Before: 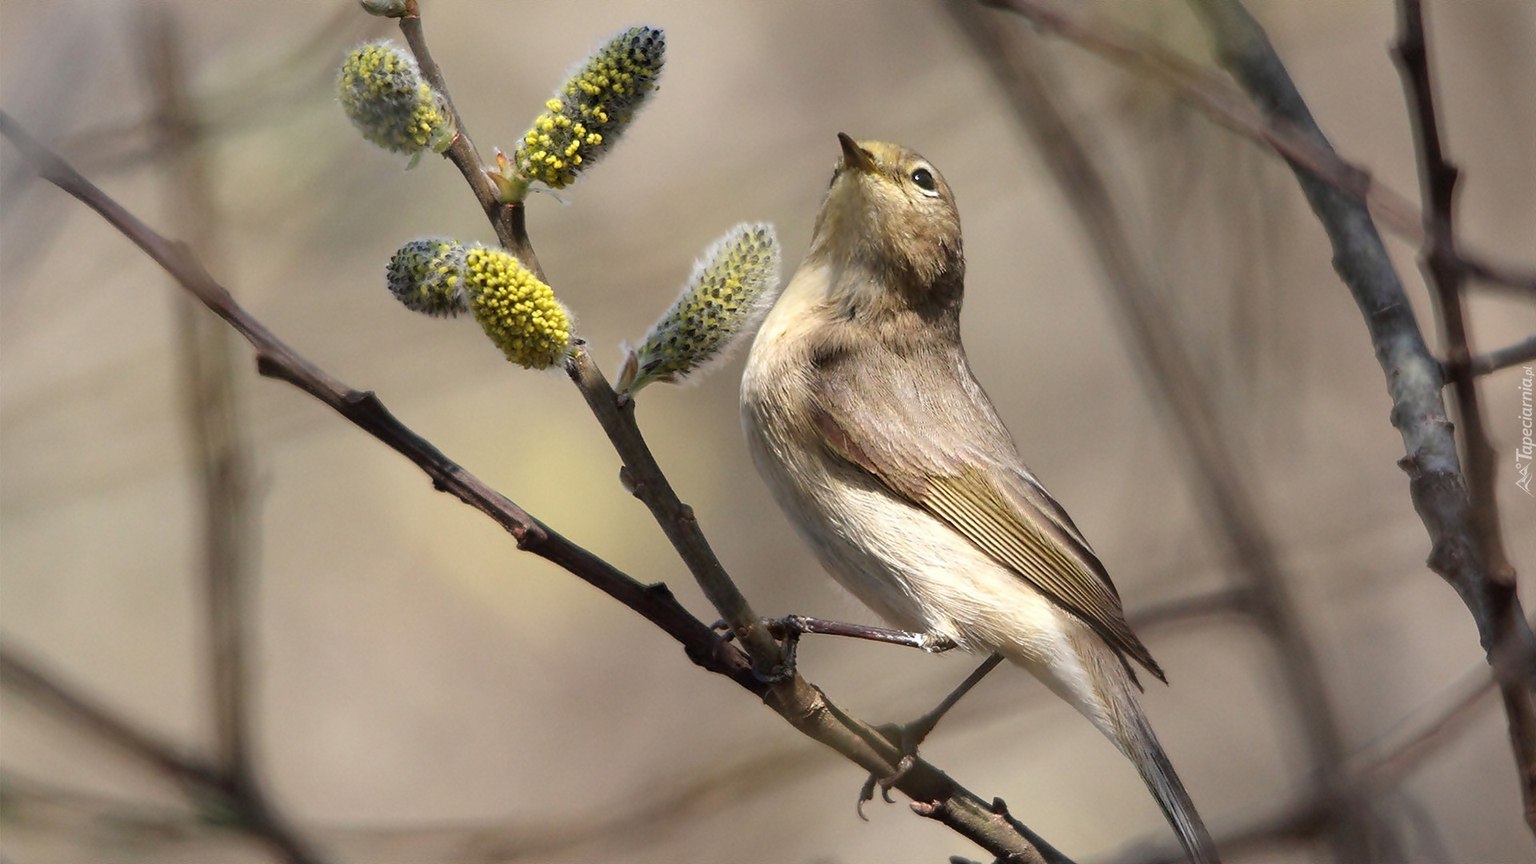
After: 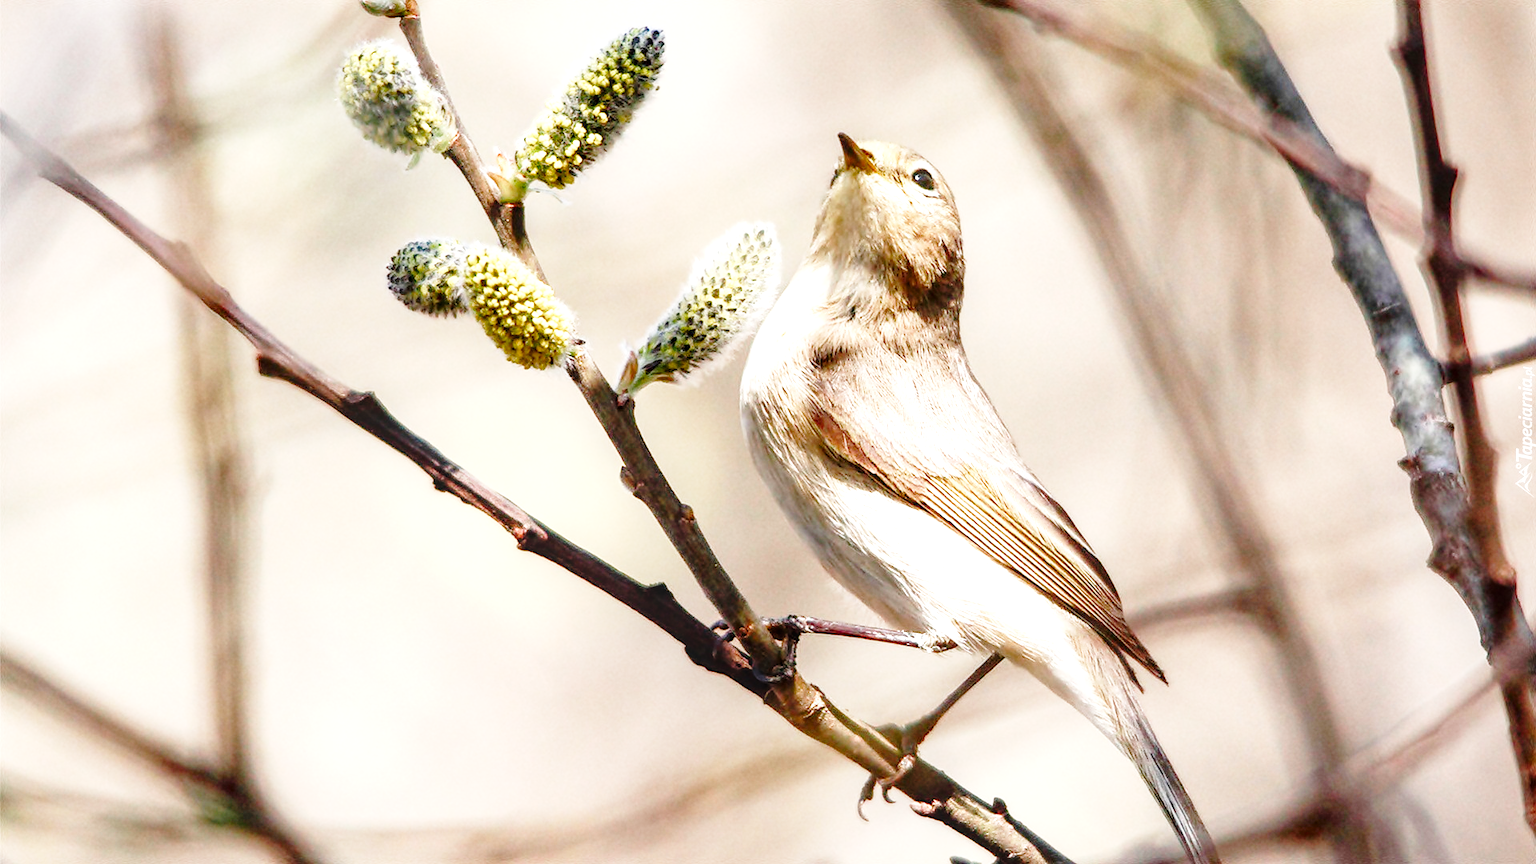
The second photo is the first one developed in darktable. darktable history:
color balance rgb: power › hue 308.92°, perceptual saturation grading › global saturation 20%, perceptual saturation grading › highlights -49.162%, perceptual saturation grading › shadows 24.084%
tone equalizer: -8 EV -0.421 EV, -7 EV -0.403 EV, -6 EV -0.319 EV, -5 EV -0.227 EV, -3 EV 0.224 EV, -2 EV 0.306 EV, -1 EV 0.384 EV, +0 EV 0.425 EV
exposure: exposure 0.524 EV, compensate highlight preservation false
base curve: curves: ch0 [(0, 0) (0.028, 0.03) (0.121, 0.232) (0.46, 0.748) (0.859, 0.968) (1, 1)], preserve colors none
local contrast: detail 130%
